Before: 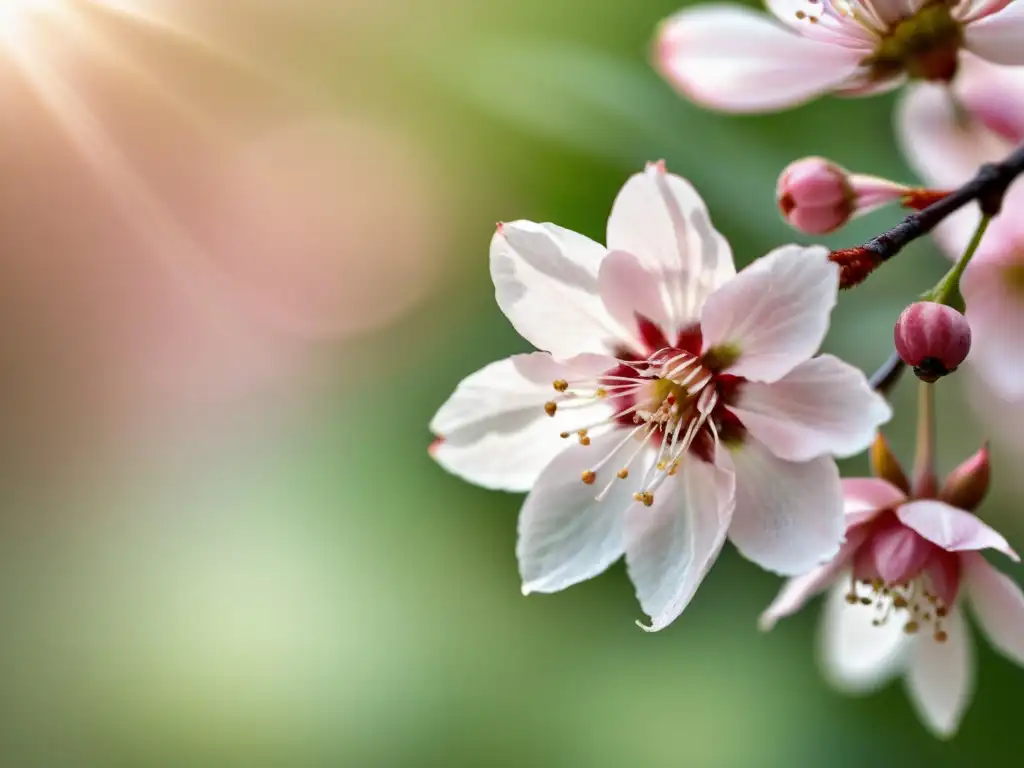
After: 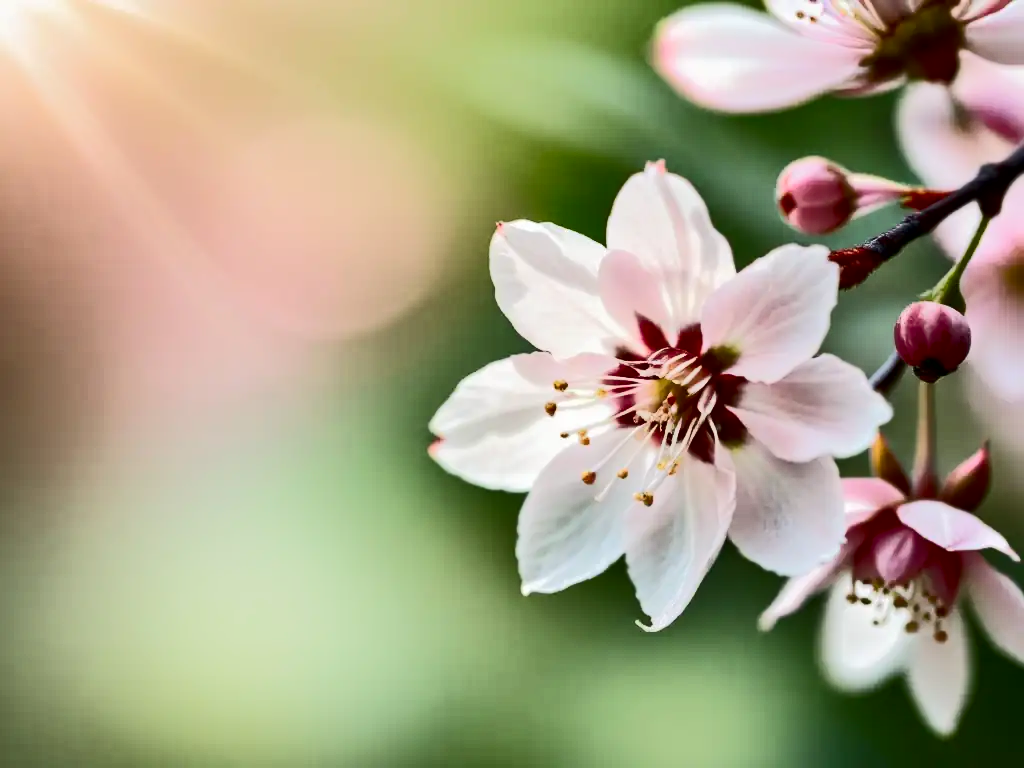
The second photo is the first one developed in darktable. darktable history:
tone curve: curves: ch0 [(0, 0) (0.003, 0.002) (0.011, 0.002) (0.025, 0.002) (0.044, 0.007) (0.069, 0.014) (0.1, 0.026) (0.136, 0.04) (0.177, 0.061) (0.224, 0.1) (0.277, 0.151) (0.335, 0.198) (0.399, 0.272) (0.468, 0.387) (0.543, 0.553) (0.623, 0.716) (0.709, 0.8) (0.801, 0.855) (0.898, 0.897) (1, 1)], color space Lab, independent channels, preserve colors none
